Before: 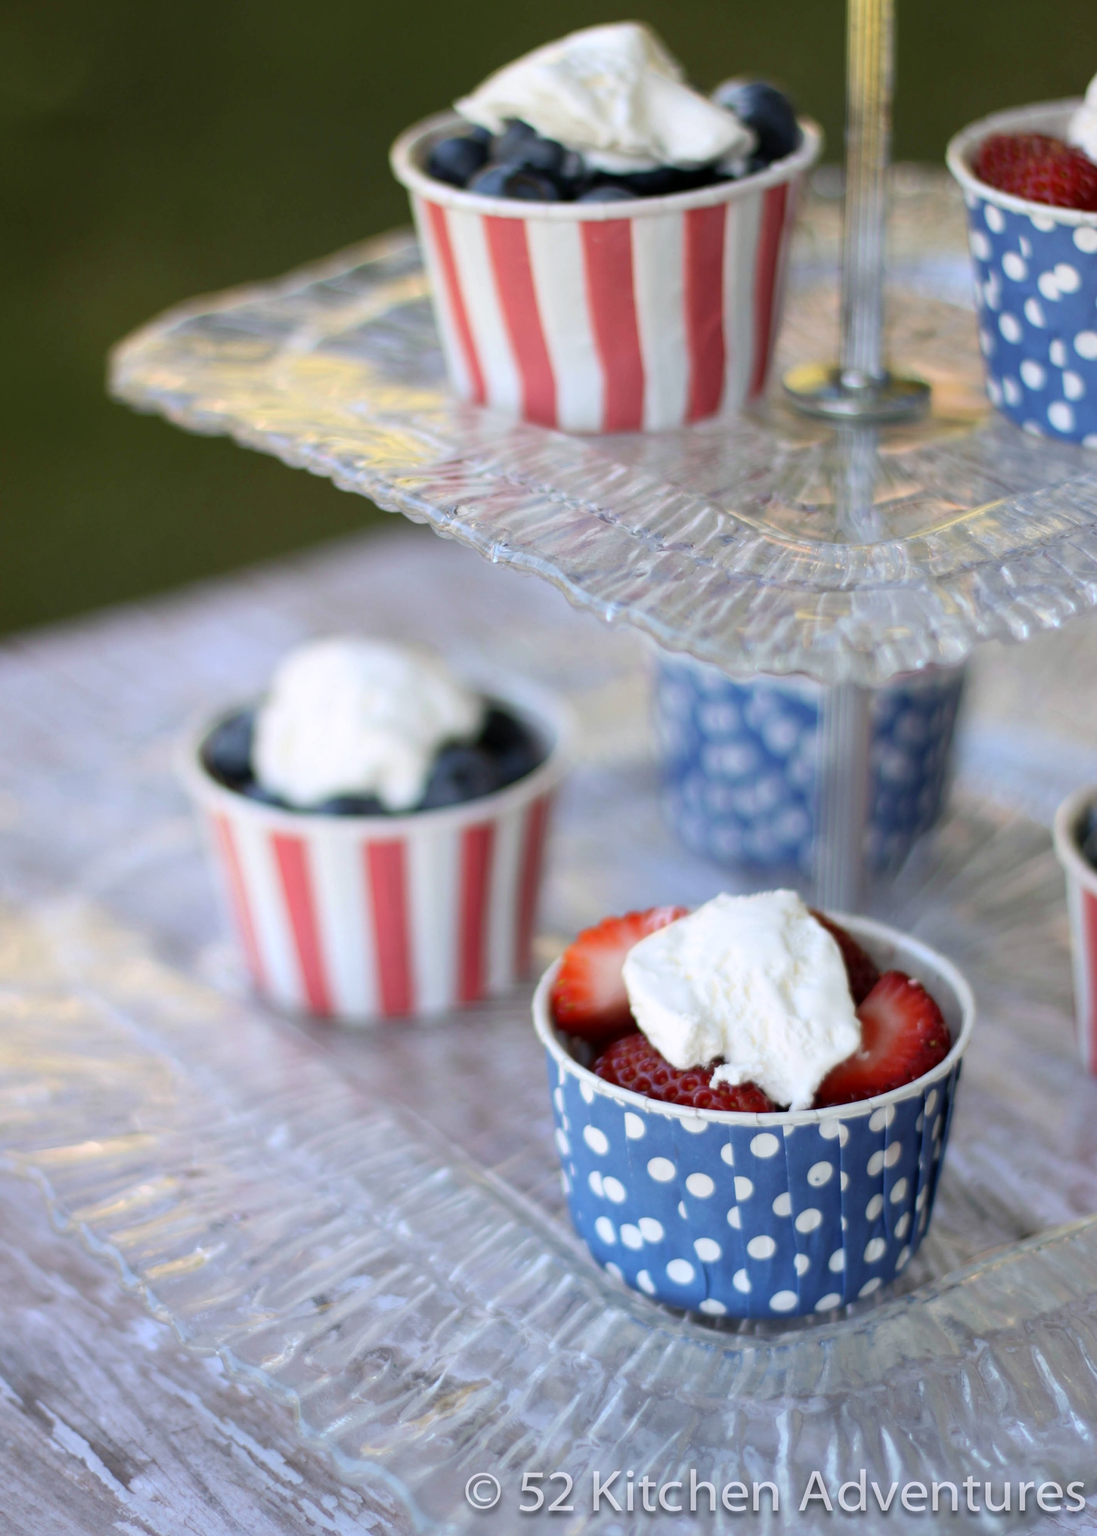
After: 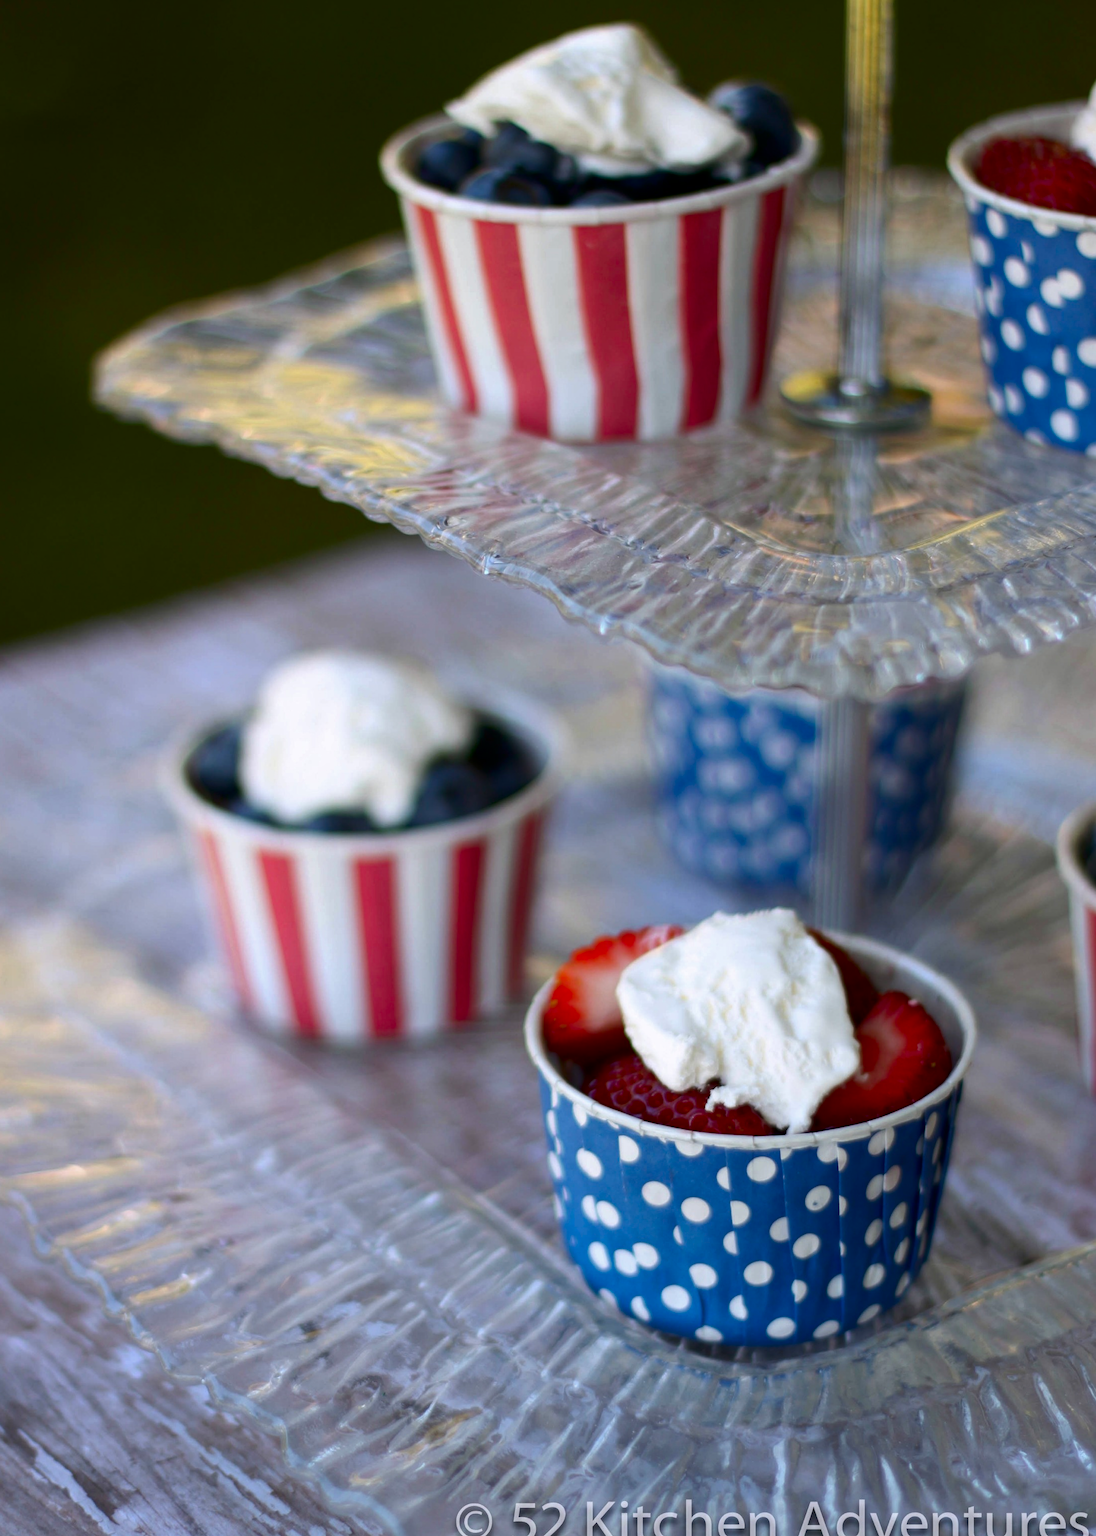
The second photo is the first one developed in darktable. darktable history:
contrast brightness saturation: brightness -0.25, saturation 0.2
crop: left 1.743%, right 0.268%, bottom 2.011%
